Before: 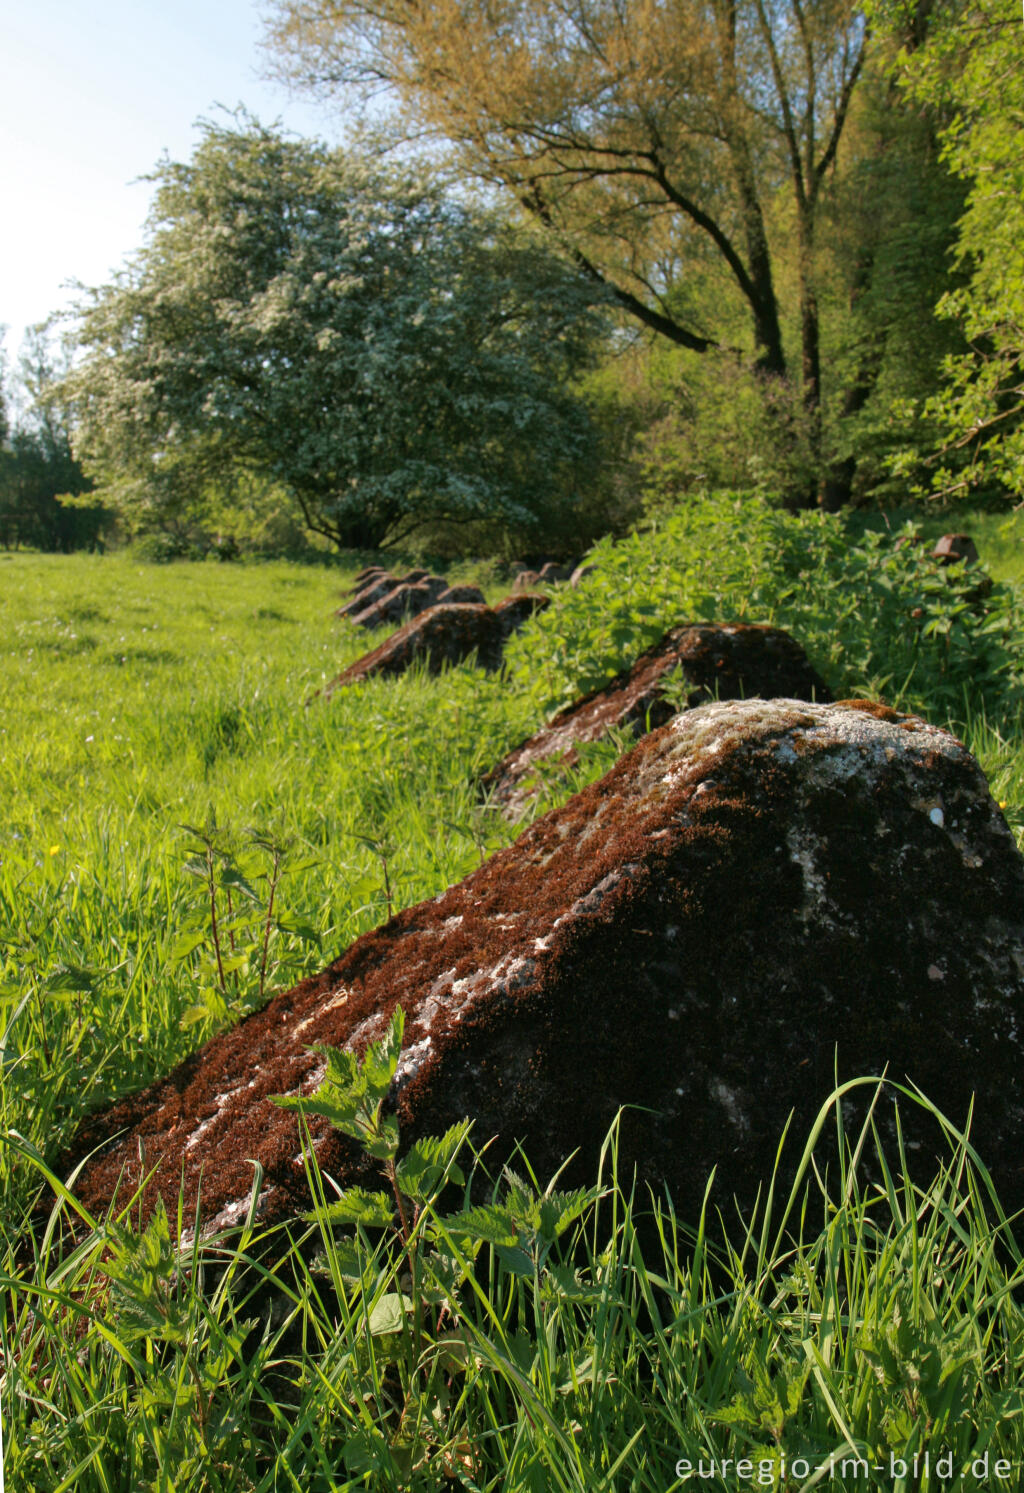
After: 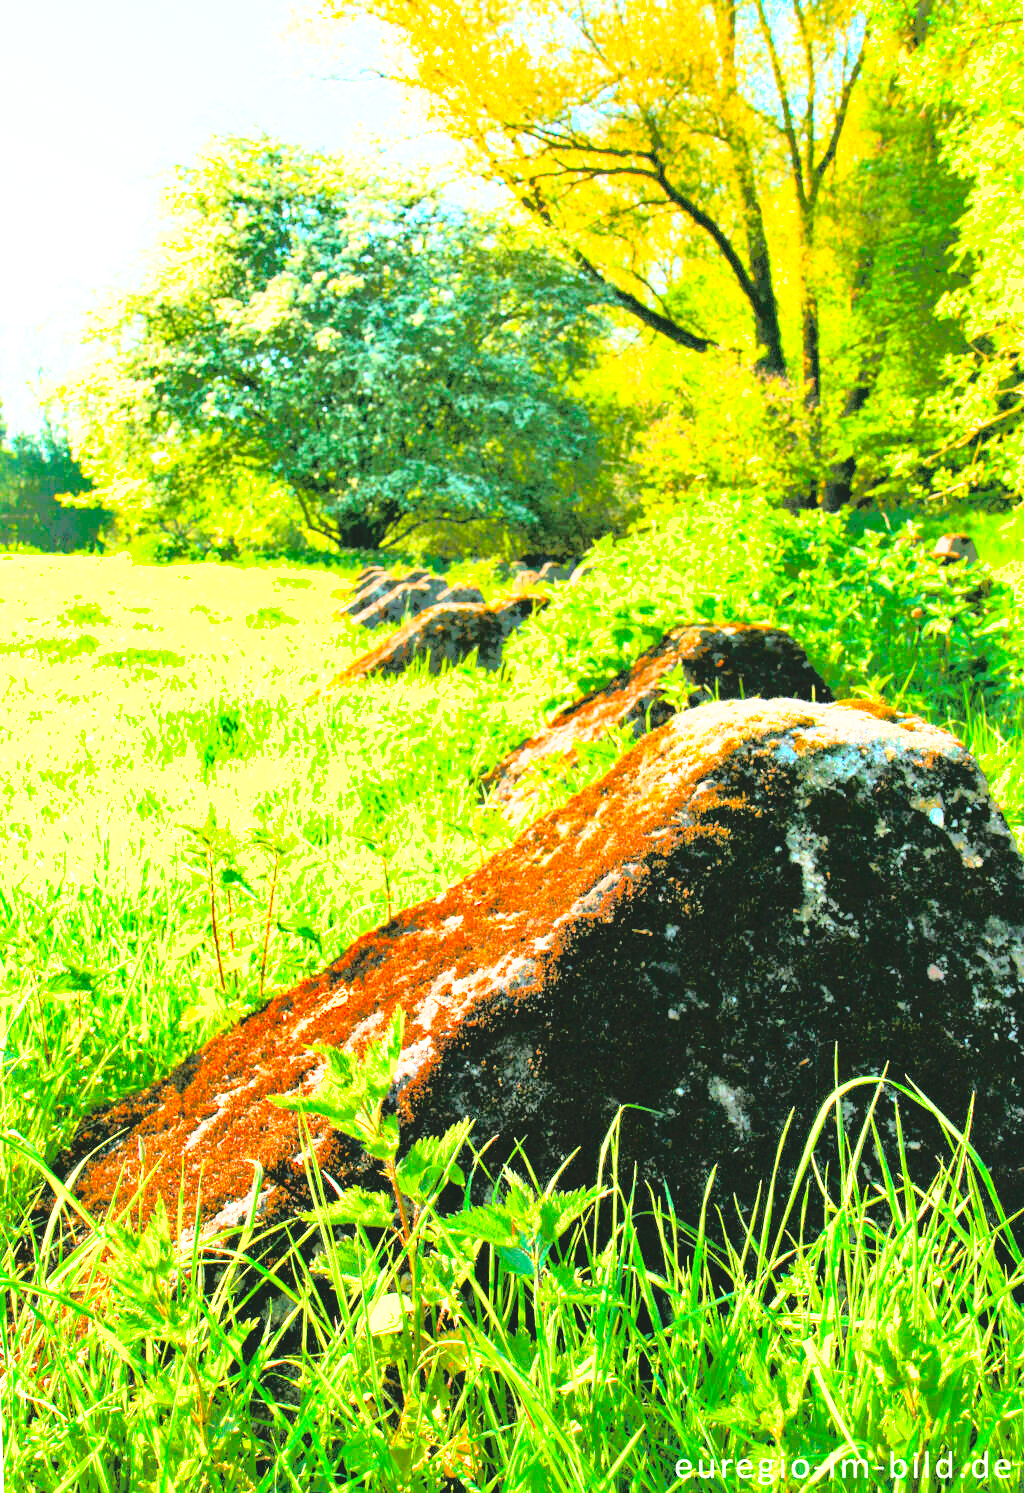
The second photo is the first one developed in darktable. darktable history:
shadows and highlights: highlights -59.99
color balance rgb: shadows lift › chroma 2.657%, shadows lift › hue 193.62°, linear chroma grading › shadows -8.434%, linear chroma grading › global chroma 9.741%, perceptual saturation grading › global saturation 35.015%, perceptual saturation grading › highlights -29.919%, perceptual saturation grading › shadows 34.837%, global vibrance 9.664%
base curve: curves: ch0 [(0, 0) (0.012, 0.01) (0.073, 0.168) (0.31, 0.711) (0.645, 0.957) (1, 1)]
exposure: black level correction 0, exposure 1.101 EV, compensate highlight preservation false
contrast brightness saturation: contrast 0.143, brightness 0.228
tone equalizer: -8 EV -0.757 EV, -7 EV -0.667 EV, -6 EV -0.586 EV, -5 EV -0.369 EV, -3 EV 0.374 EV, -2 EV 0.6 EV, -1 EV 0.686 EV, +0 EV 0.762 EV
tone curve: curves: ch0 [(0, 0) (0.003, 0.058) (0.011, 0.059) (0.025, 0.061) (0.044, 0.067) (0.069, 0.084) (0.1, 0.102) (0.136, 0.124) (0.177, 0.171) (0.224, 0.246) (0.277, 0.324) (0.335, 0.411) (0.399, 0.509) (0.468, 0.605) (0.543, 0.688) (0.623, 0.738) (0.709, 0.798) (0.801, 0.852) (0.898, 0.911) (1, 1)], color space Lab, independent channels, preserve colors none
